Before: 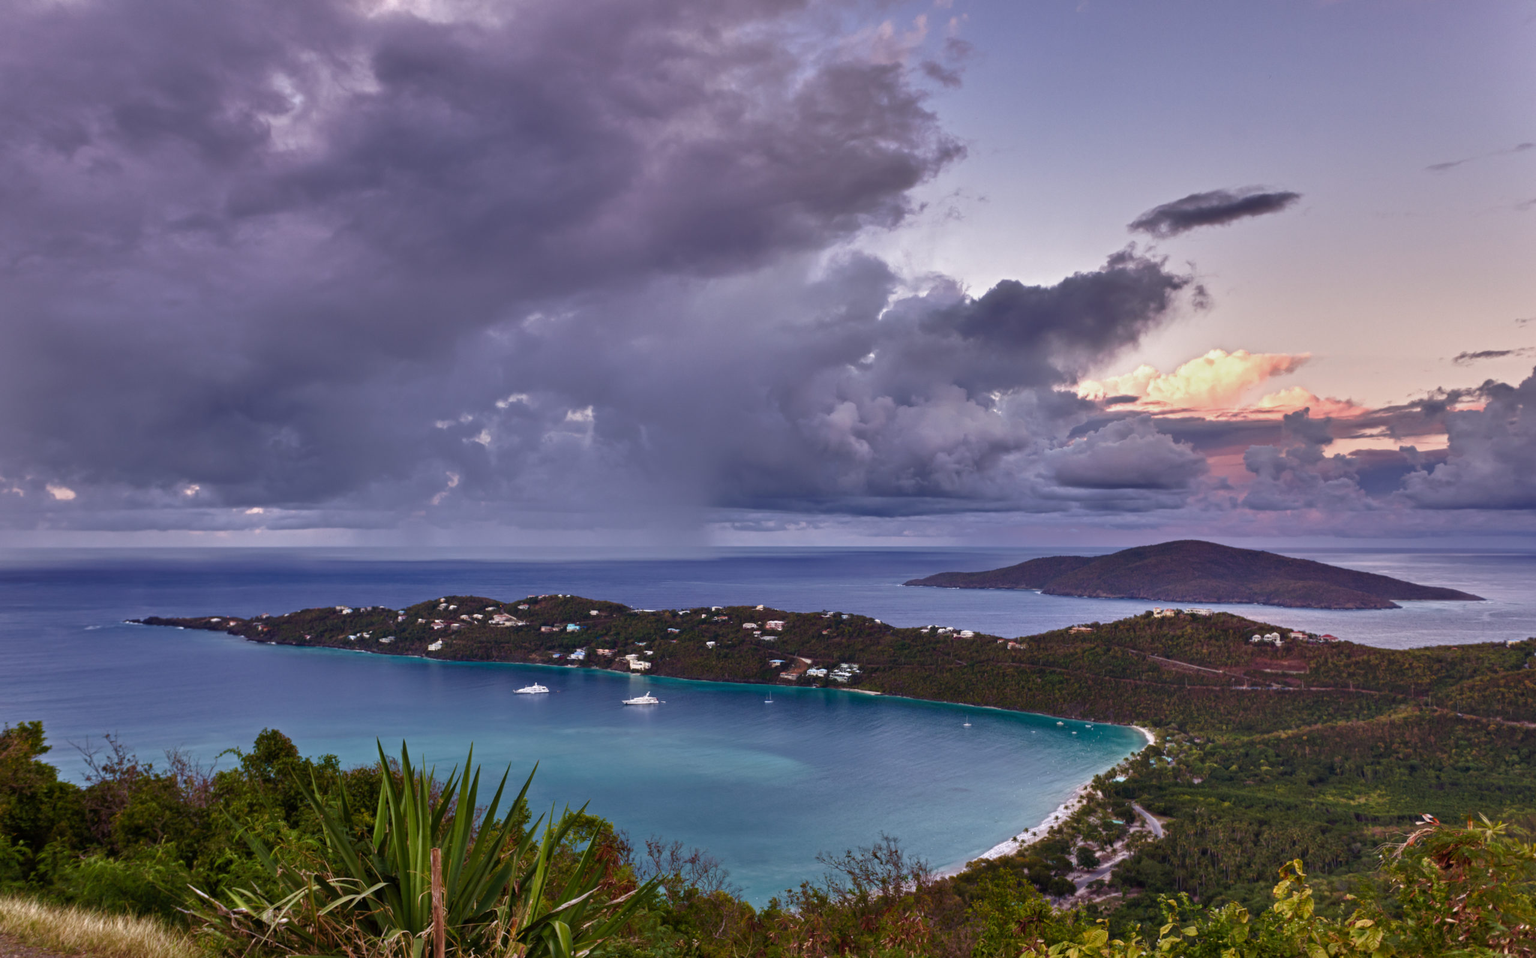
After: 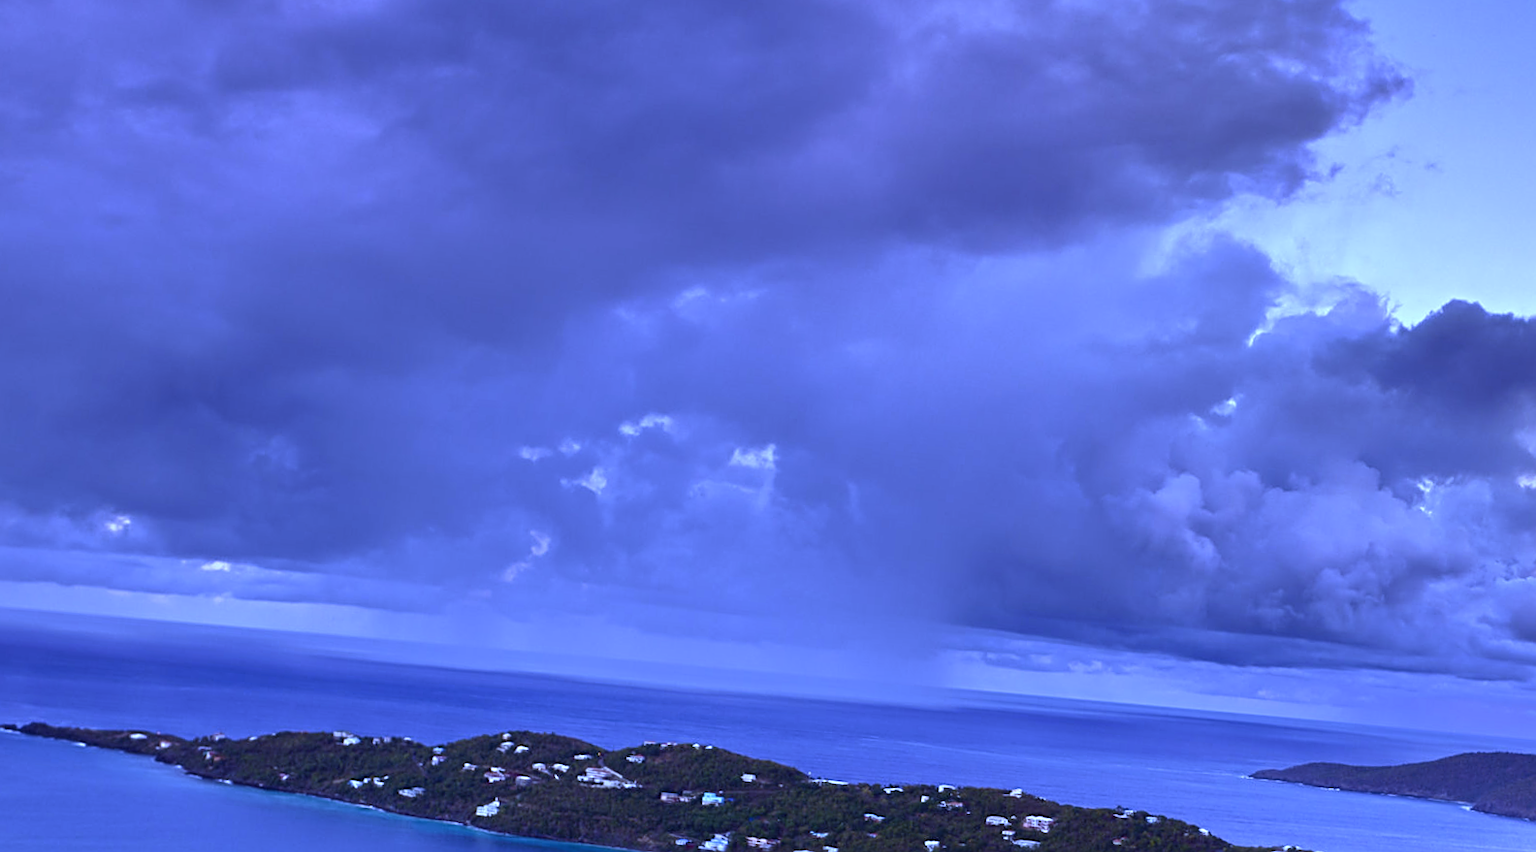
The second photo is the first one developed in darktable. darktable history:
crop and rotate: angle -4.99°, left 2.122%, top 6.945%, right 27.566%, bottom 30.519%
shadows and highlights: shadows -12.5, white point adjustment 4, highlights 28.33
sharpen: on, module defaults
white balance: red 0.766, blue 1.537
